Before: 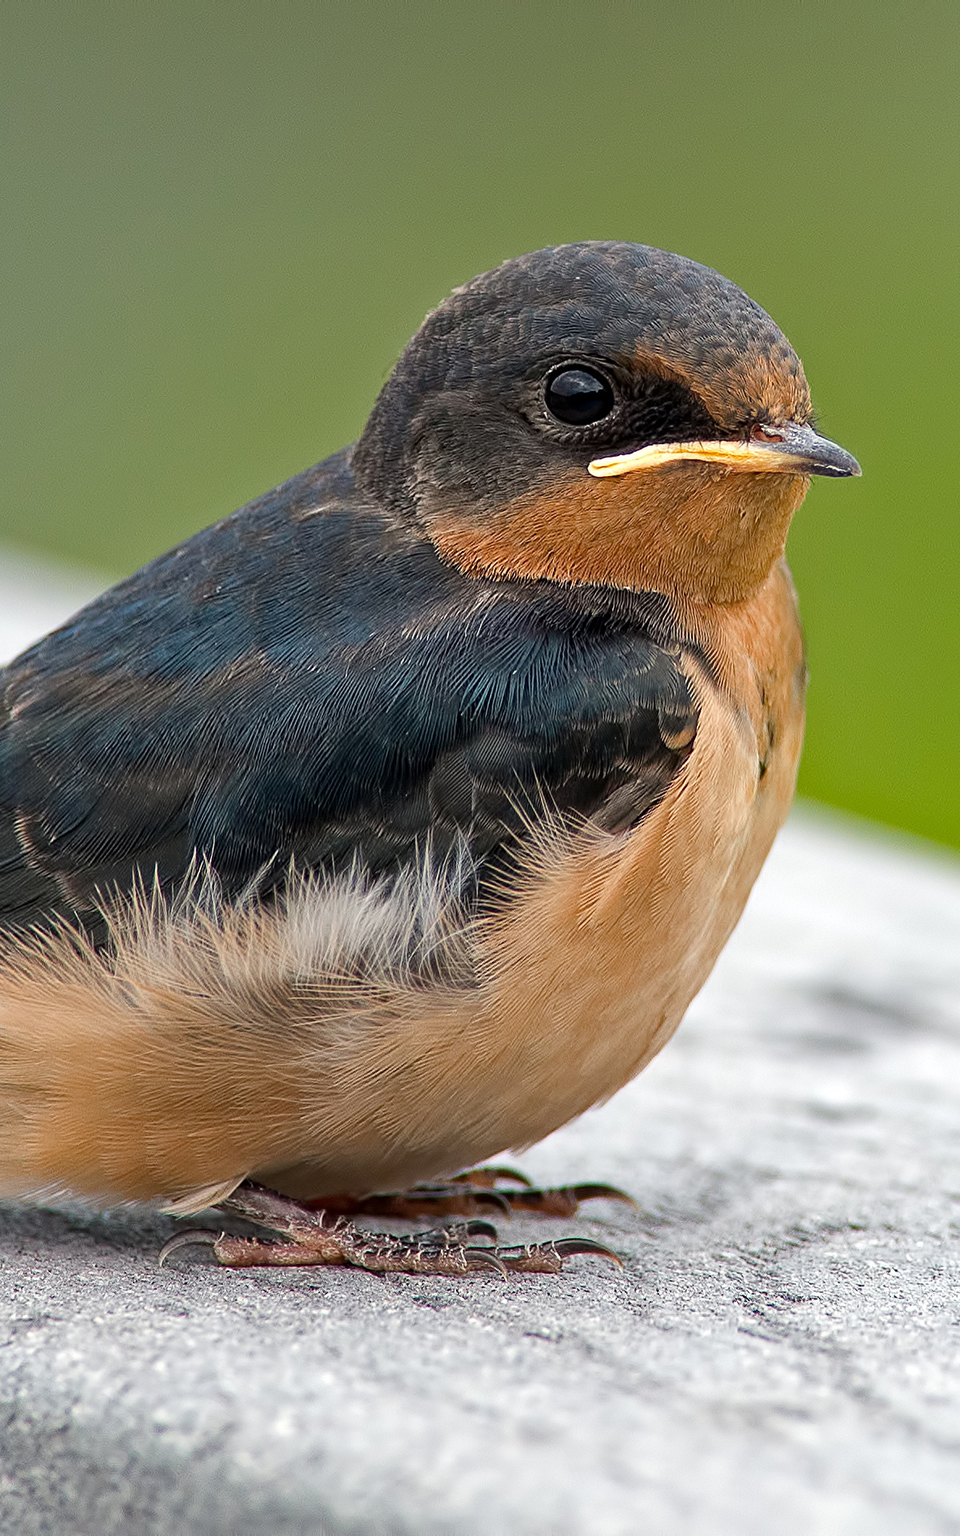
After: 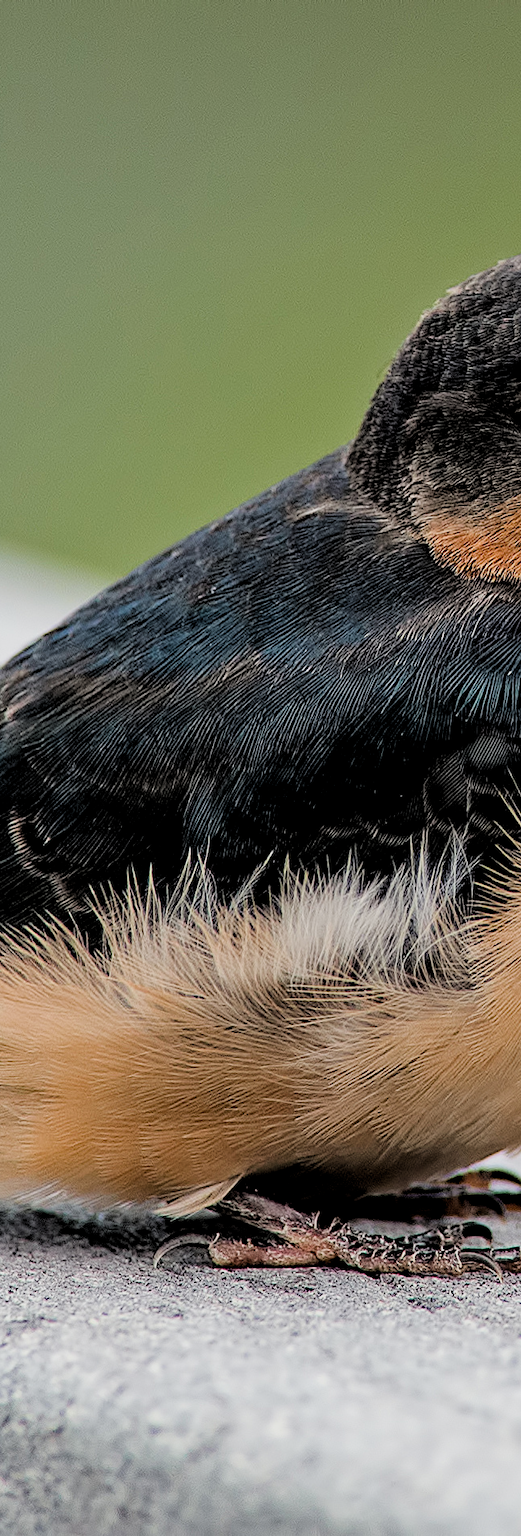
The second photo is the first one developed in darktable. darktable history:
filmic rgb: black relative exposure -2.72 EV, white relative exposure 4.56 EV, threshold 2.97 EV, hardness 1.76, contrast 1.242, enable highlight reconstruction true
levels: levels [0.016, 0.484, 0.953]
crop: left 0.608%, right 45.136%, bottom 0.091%
